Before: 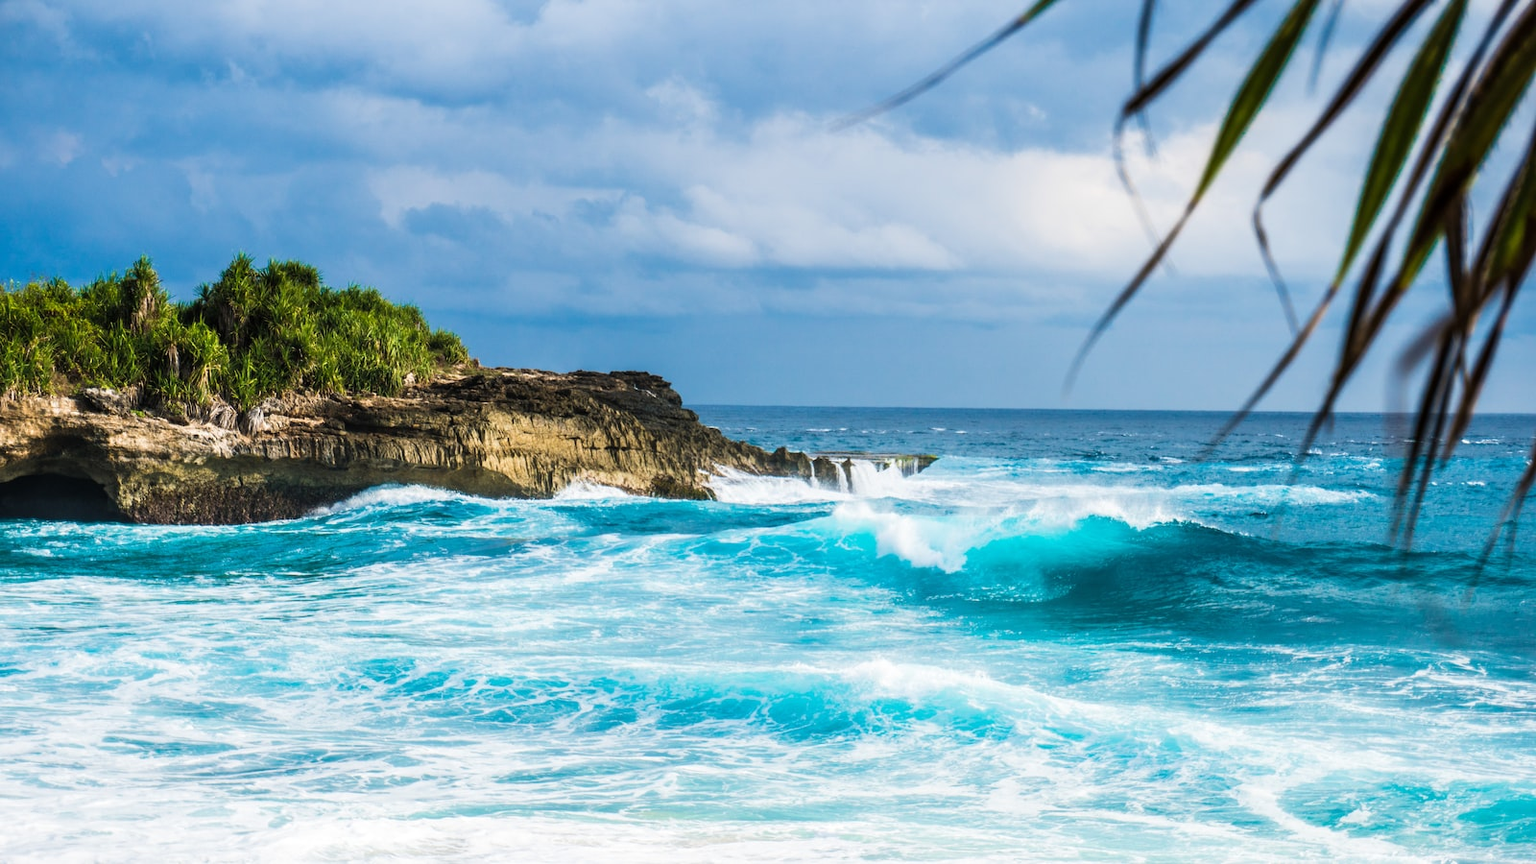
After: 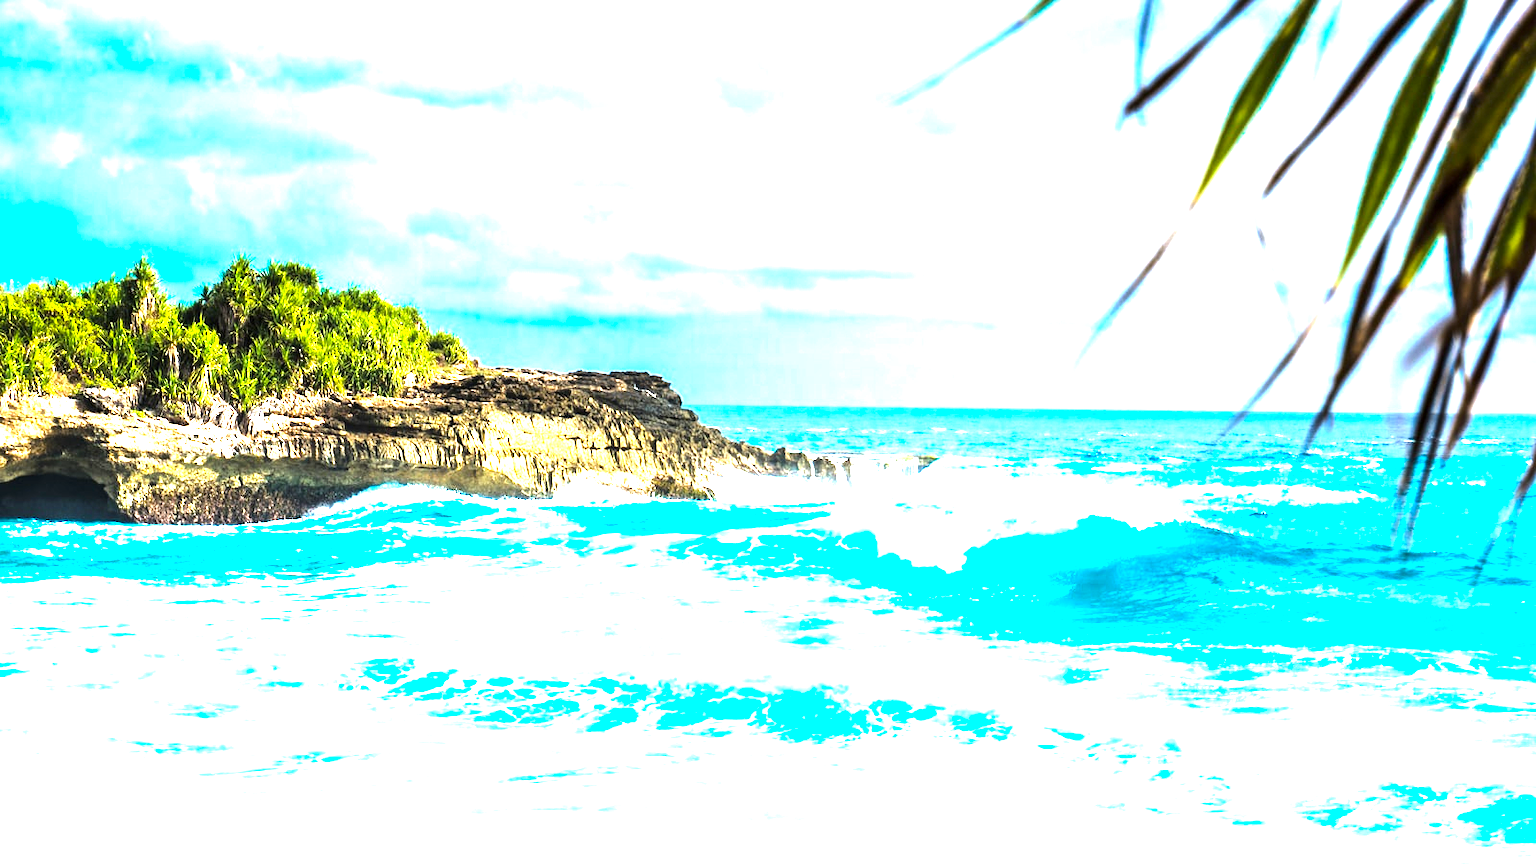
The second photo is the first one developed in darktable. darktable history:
tone equalizer: -8 EV -0.785 EV, -7 EV -0.693 EV, -6 EV -0.594 EV, -5 EV -0.367 EV, -3 EV 0.368 EV, -2 EV 0.6 EV, -1 EV 0.681 EV, +0 EV 0.727 EV, edges refinement/feathering 500, mask exposure compensation -1.57 EV, preserve details no
color balance rgb: linear chroma grading › global chroma 15.306%, perceptual saturation grading › global saturation -0.125%, global vibrance 10.71%
exposure: exposure 2.036 EV, compensate exposure bias true, compensate highlight preservation false
